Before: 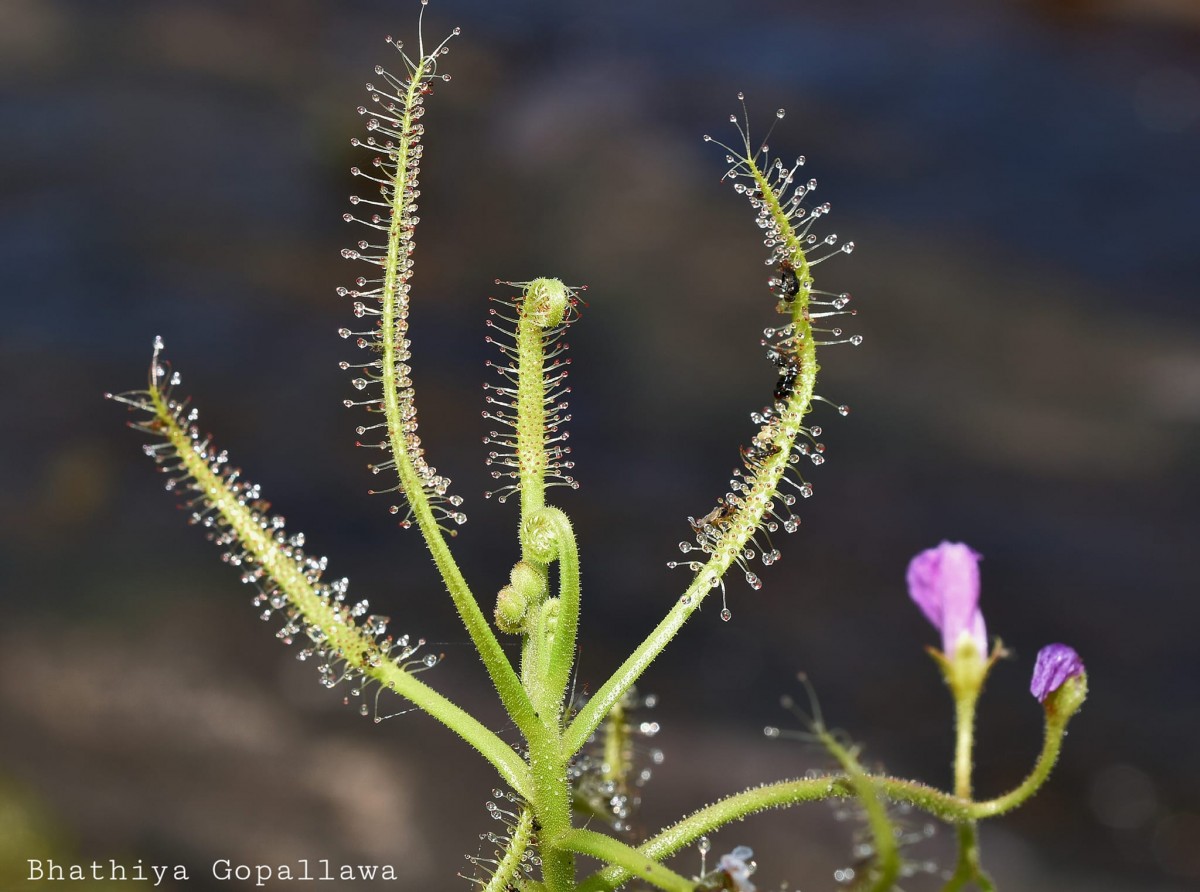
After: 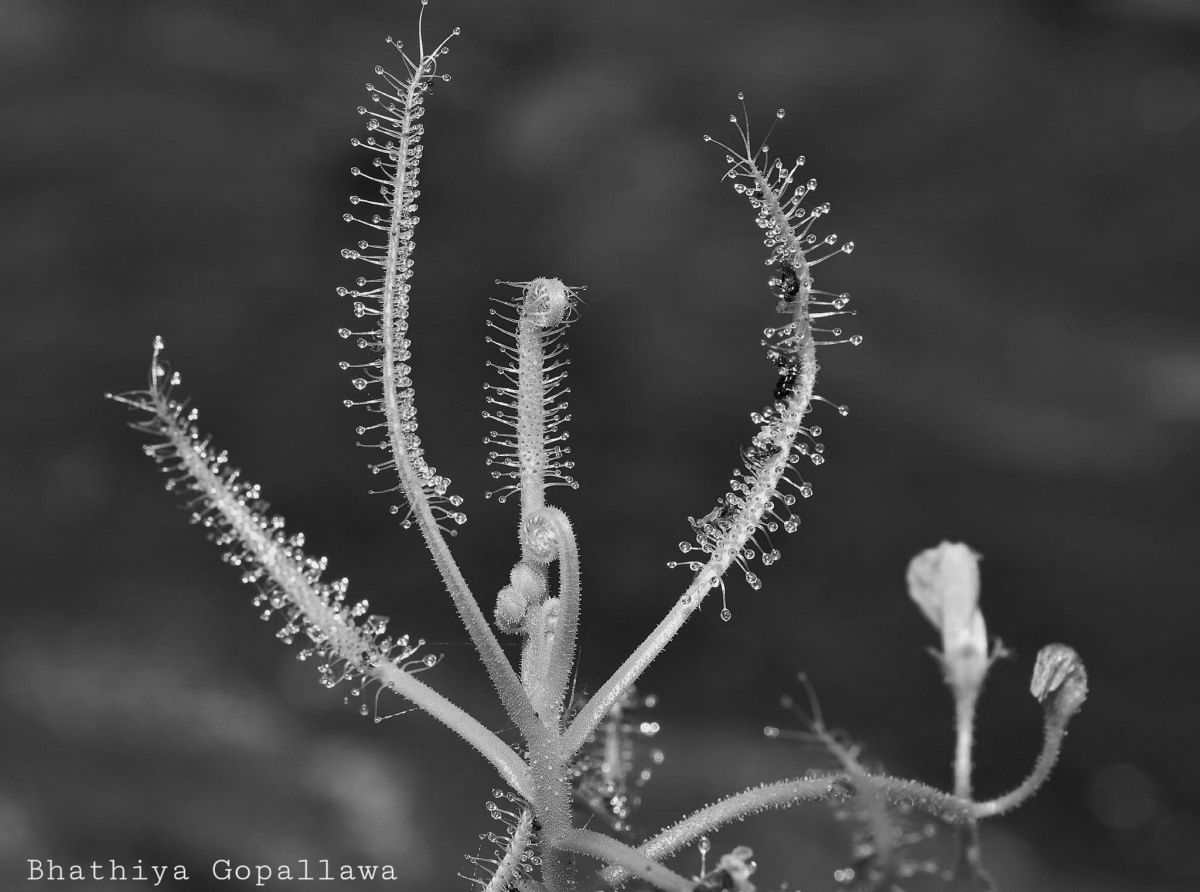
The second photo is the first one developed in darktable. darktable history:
color calibration: output gray [0.18, 0.41, 0.41, 0], gray › normalize channels true, illuminant same as pipeline (D50), adaptation XYZ, x 0.346, y 0.359, gamut compression 0
exposure: compensate highlight preservation false
